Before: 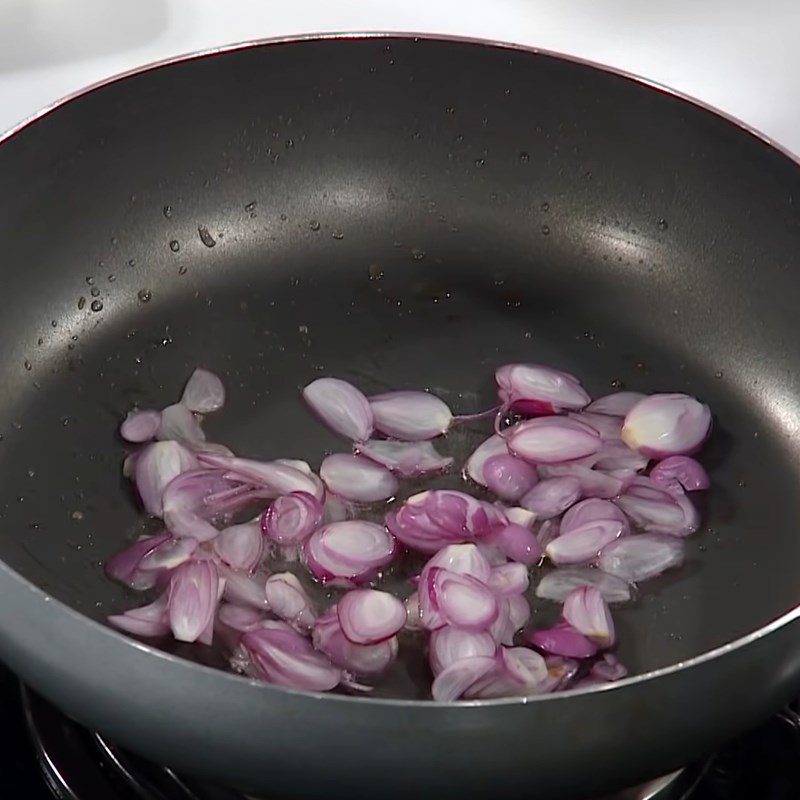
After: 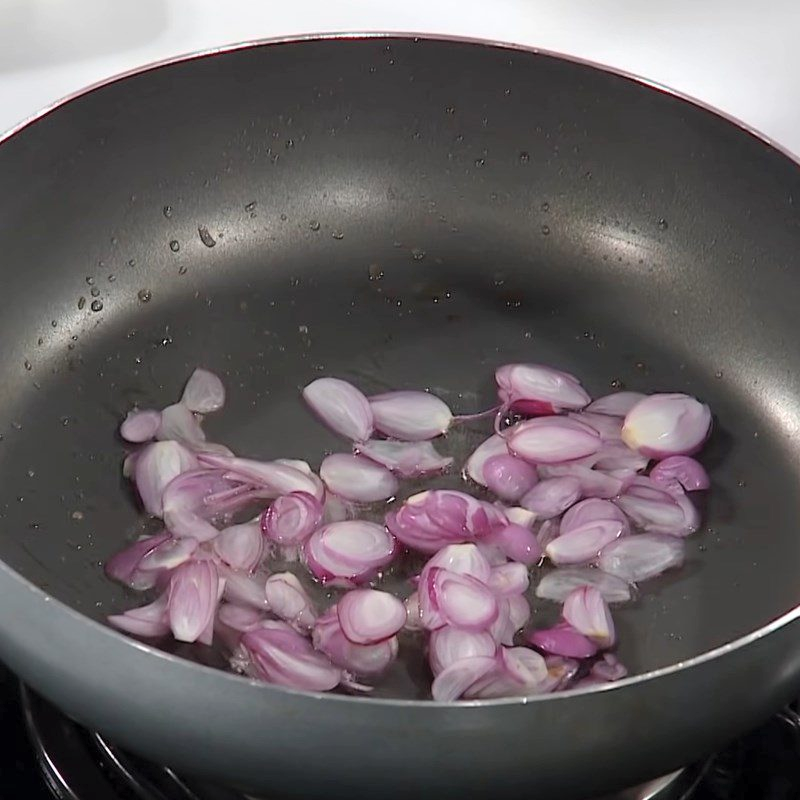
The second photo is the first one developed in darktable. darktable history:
contrast brightness saturation: brightness 0.115
